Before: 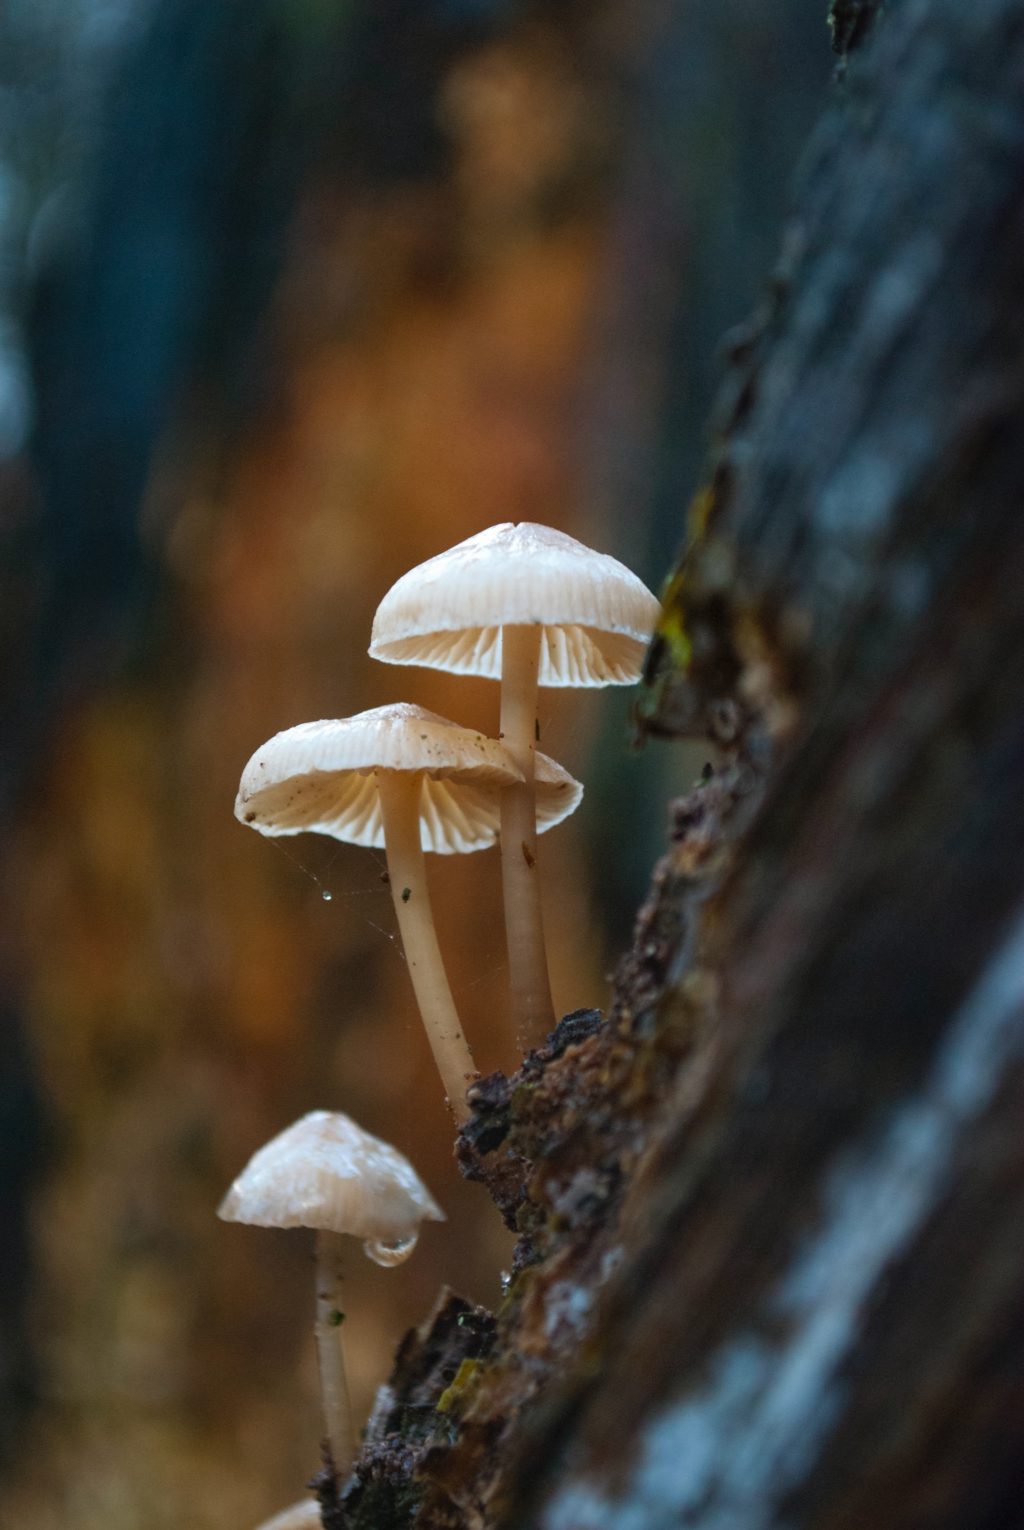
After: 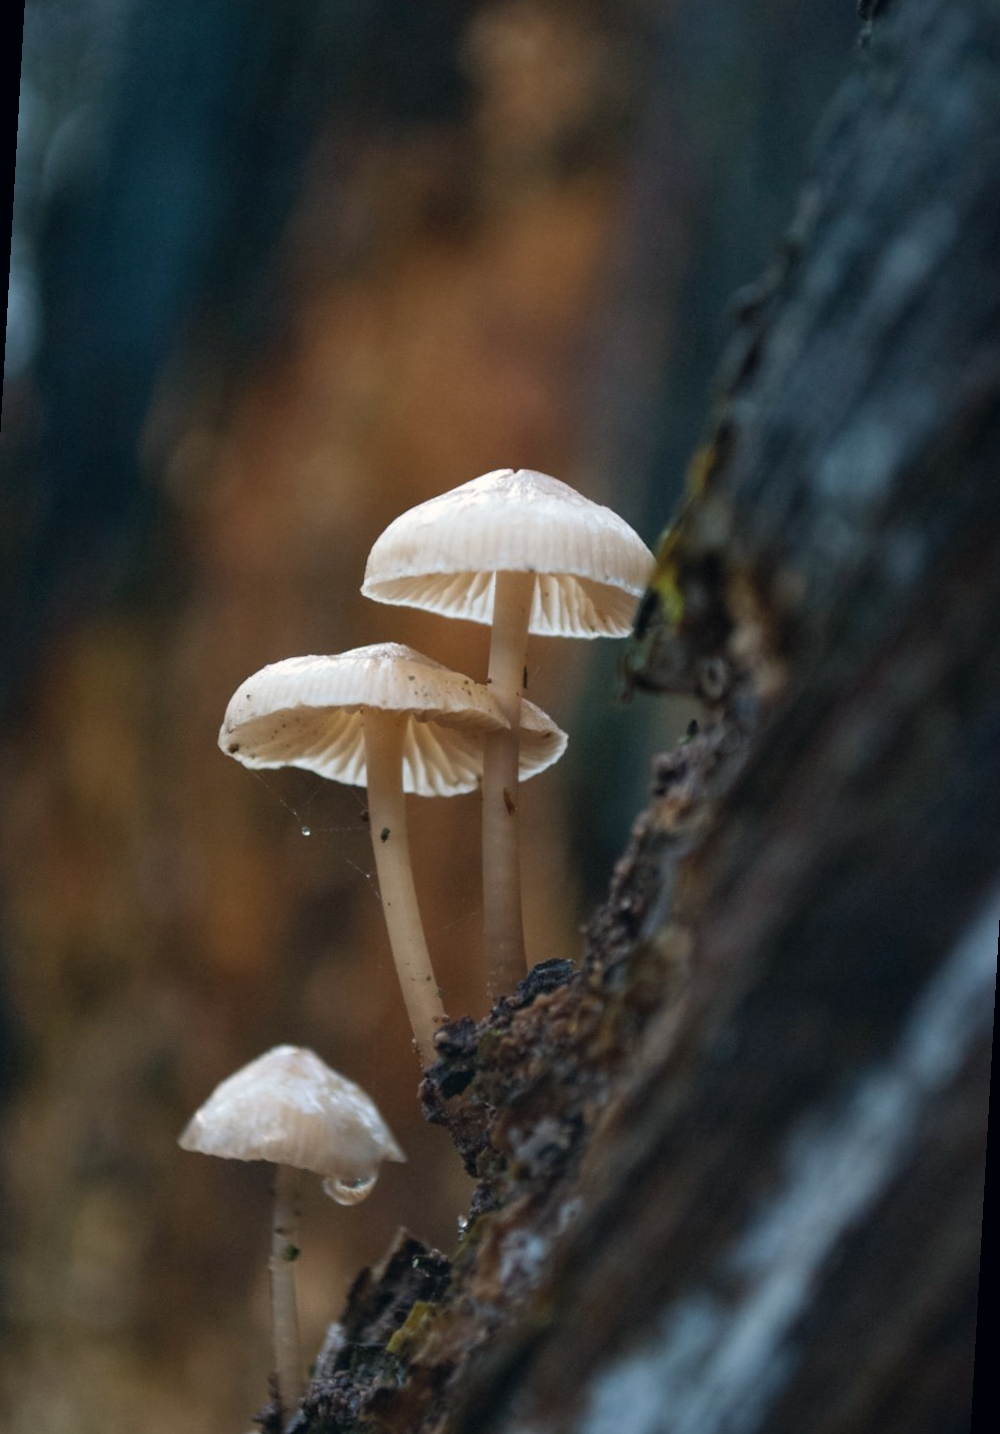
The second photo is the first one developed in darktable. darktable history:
base curve: preserve colors none
crop and rotate: angle -3.24°, left 5.131%, top 5.19%, right 4.685%, bottom 4.304%
color correction: highlights a* 2.88, highlights b* 5.02, shadows a* -2.2, shadows b* -4.83, saturation 0.77
